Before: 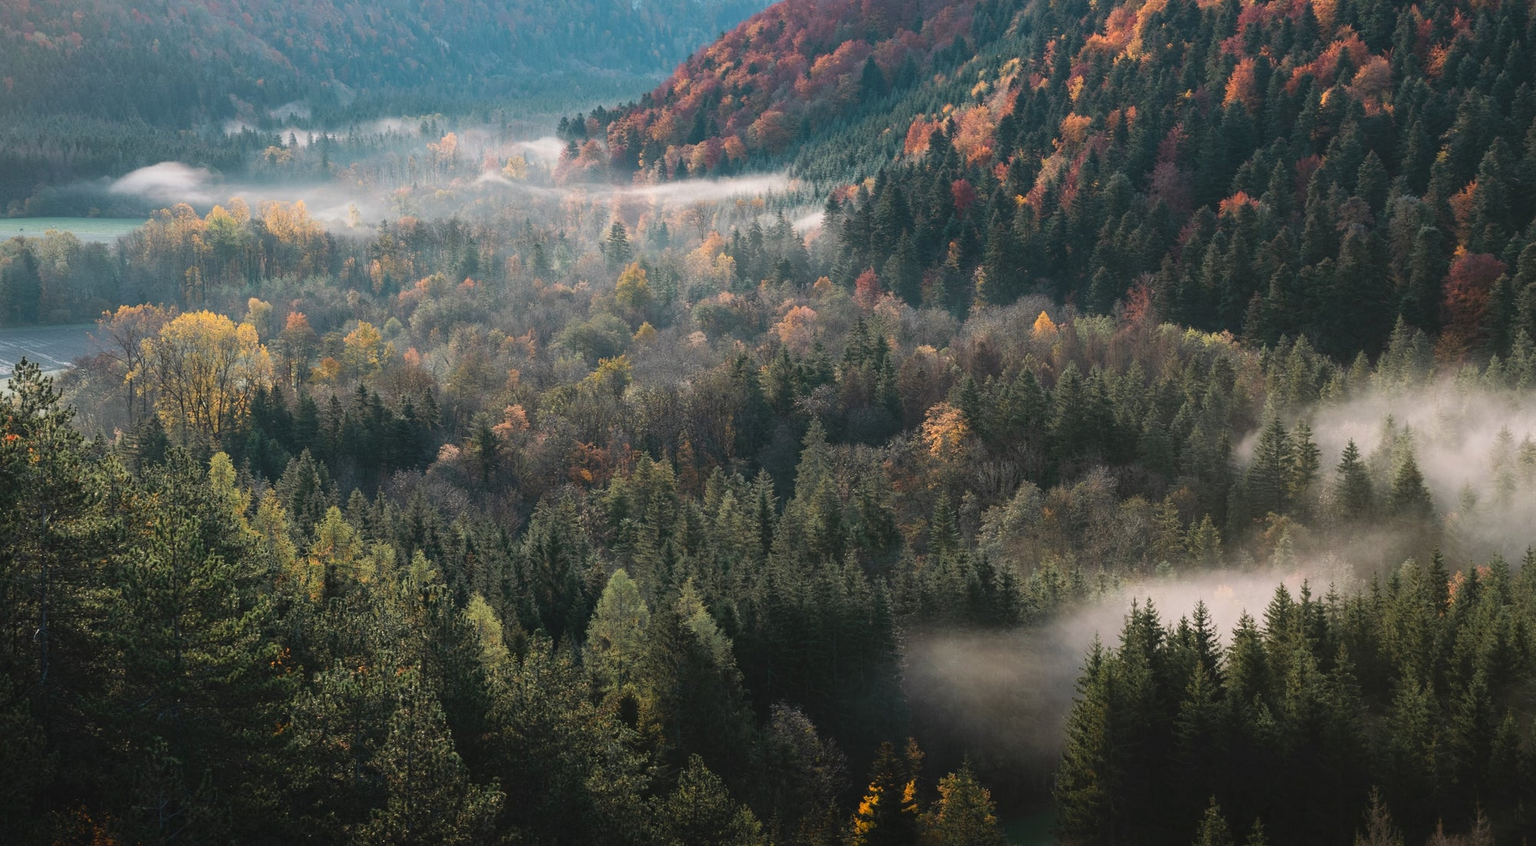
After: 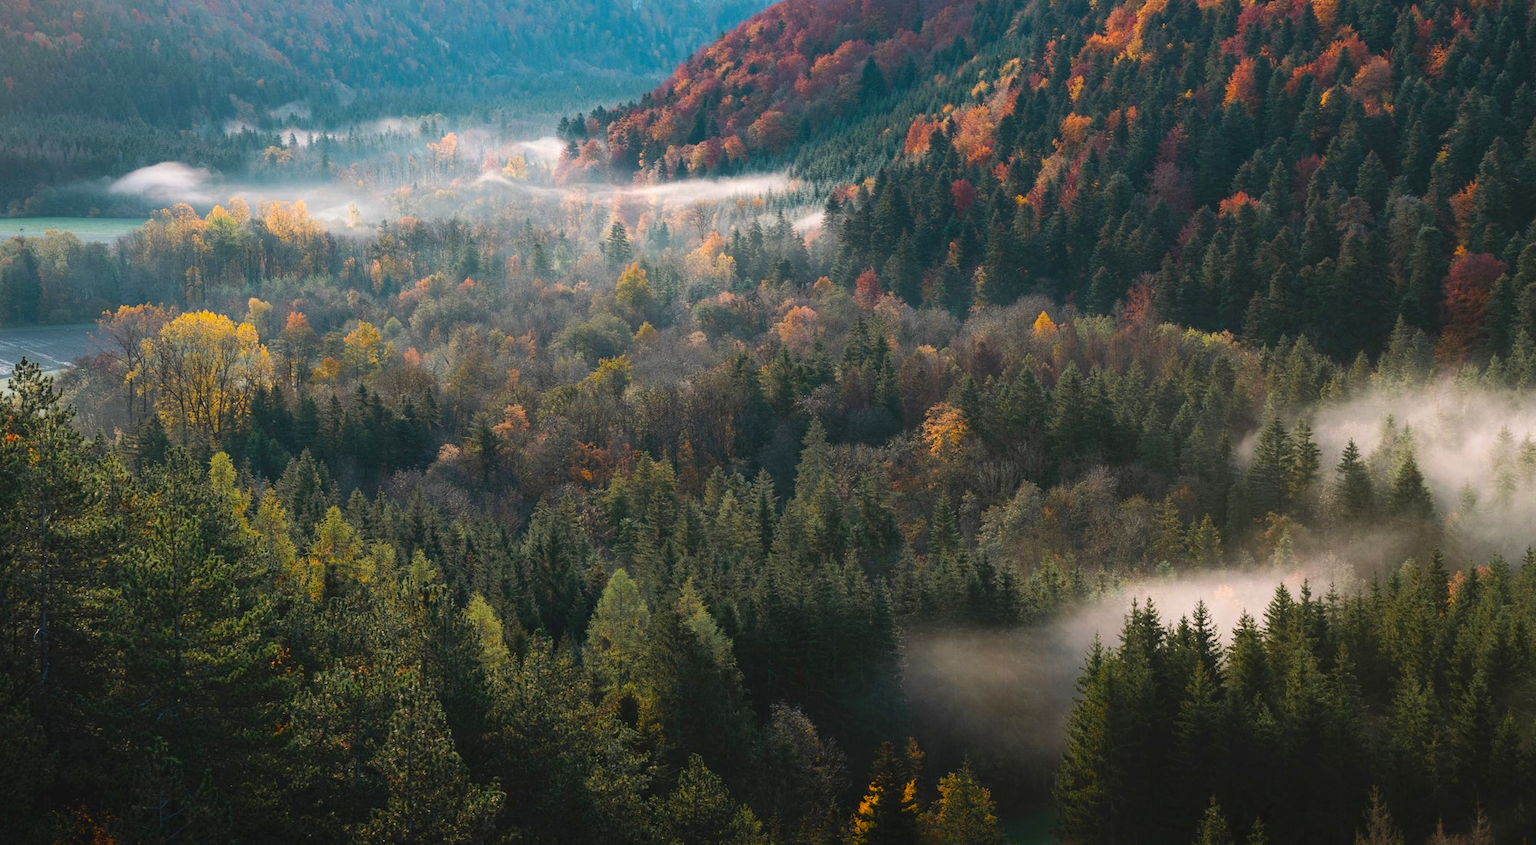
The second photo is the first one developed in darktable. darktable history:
color balance rgb: perceptual saturation grading › global saturation 25%, global vibrance 20%
tone equalizer: -8 EV -0.001 EV, -7 EV 0.001 EV, -6 EV -0.002 EV, -5 EV -0.003 EV, -4 EV -0.062 EV, -3 EV -0.222 EV, -2 EV -0.267 EV, -1 EV 0.105 EV, +0 EV 0.303 EV
